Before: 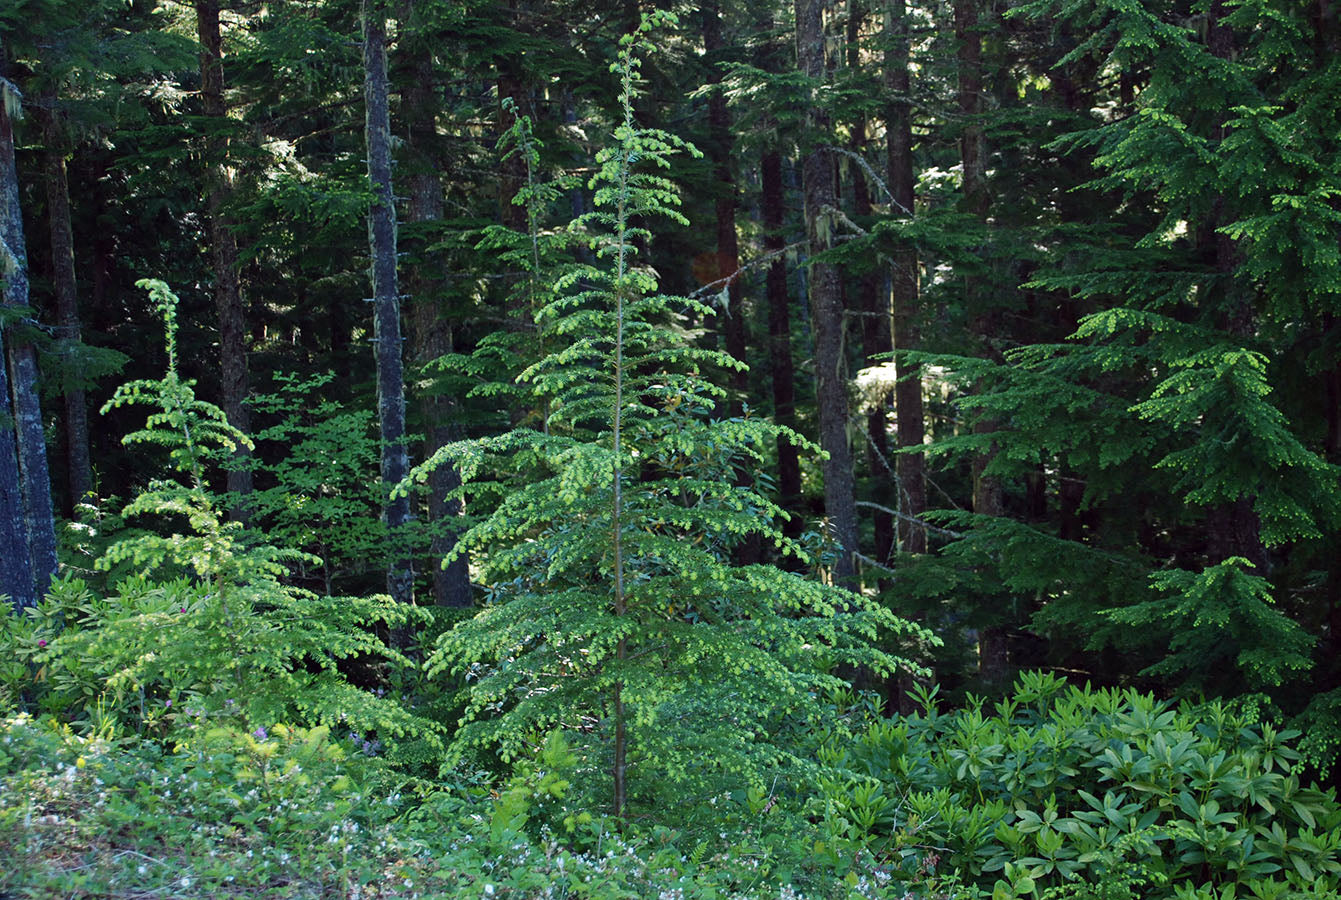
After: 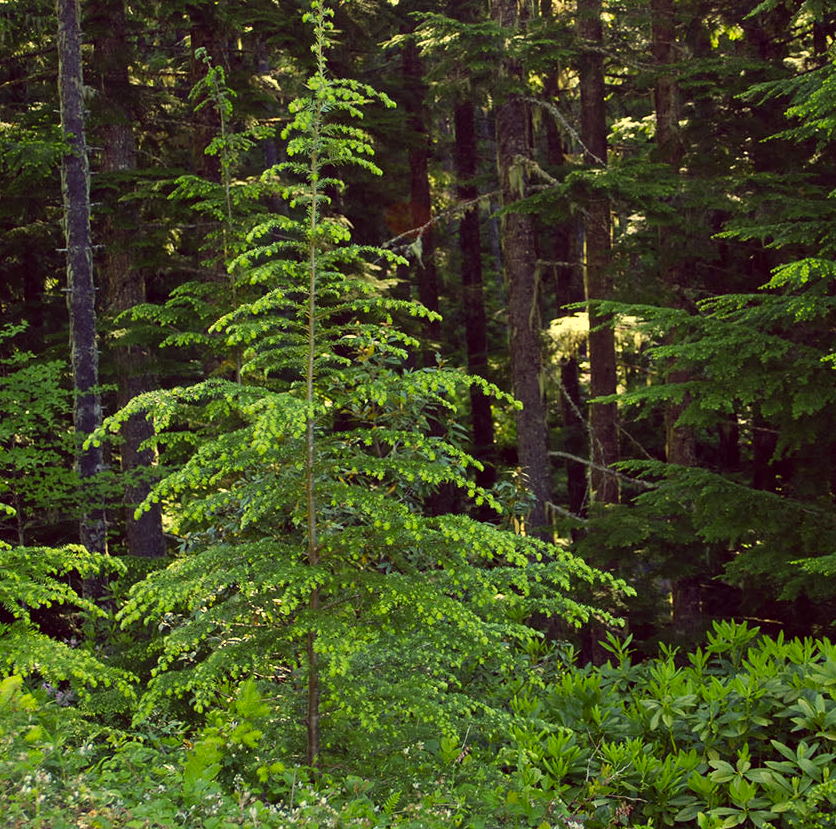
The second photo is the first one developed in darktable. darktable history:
color correction: highlights a* -0.482, highlights b* 40, shadows a* 9.8, shadows b* -0.161
crop and rotate: left 22.918%, top 5.629%, right 14.711%, bottom 2.247%
